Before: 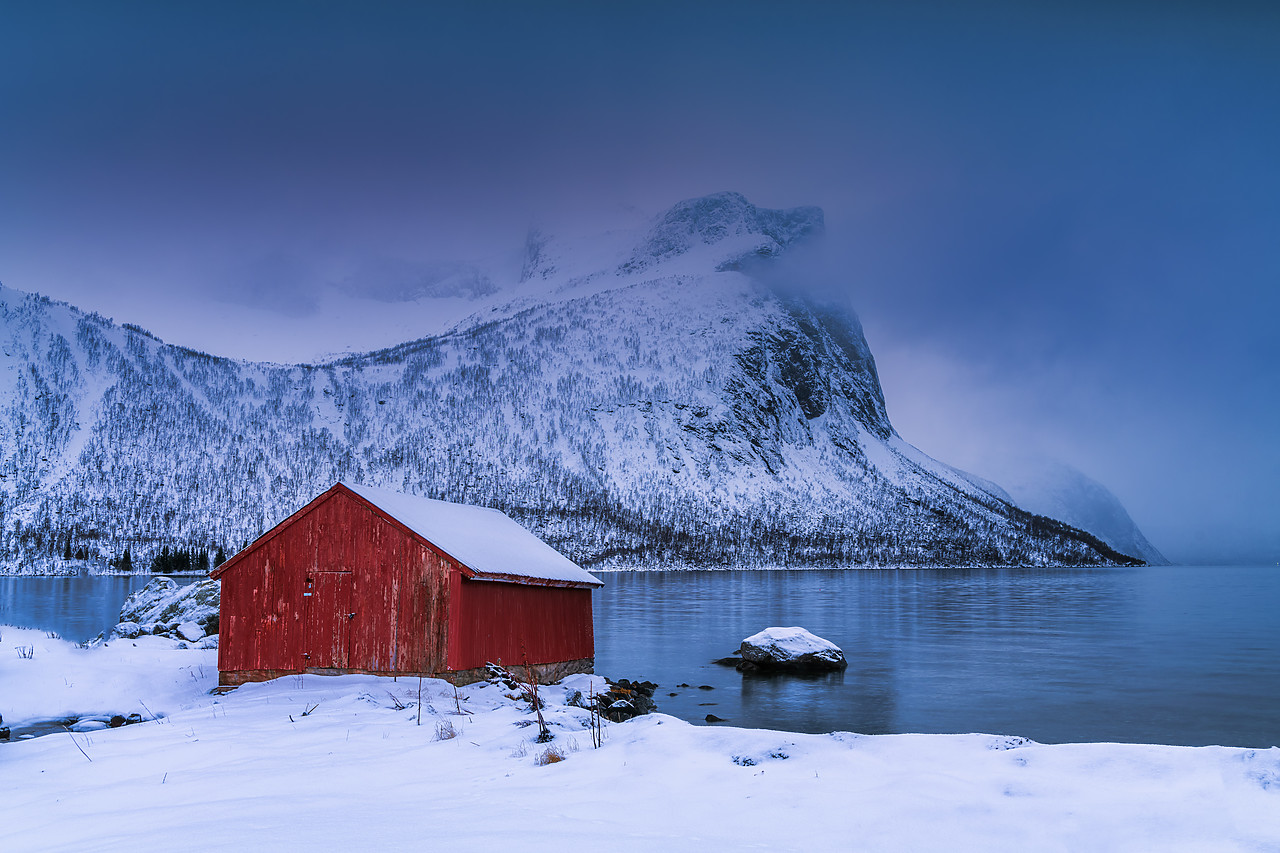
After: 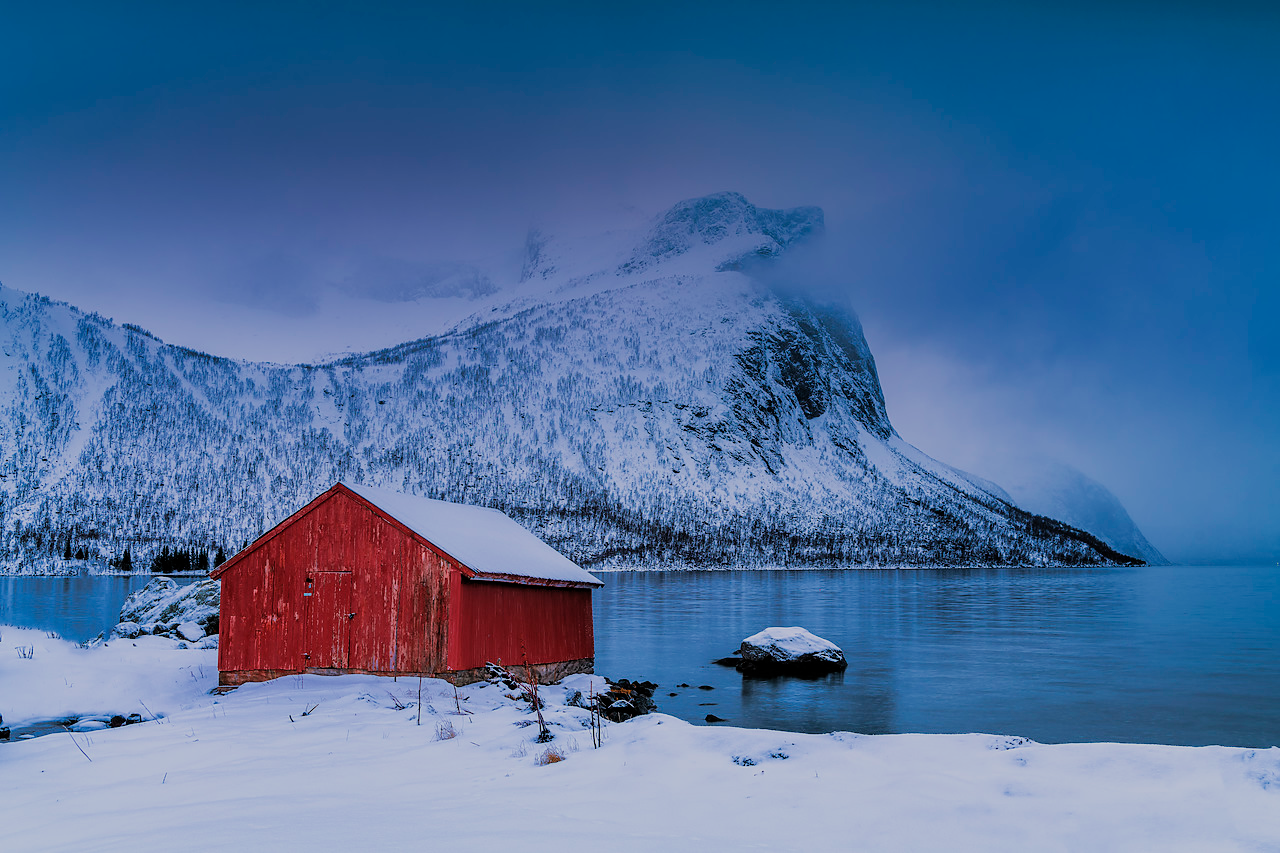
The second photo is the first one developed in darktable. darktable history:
filmic rgb: black relative exposure -7.39 EV, white relative exposure 5.09 EV, hardness 3.21, add noise in highlights 0.002, color science v3 (2019), use custom middle-gray values true, iterations of high-quality reconstruction 0, contrast in highlights soft
